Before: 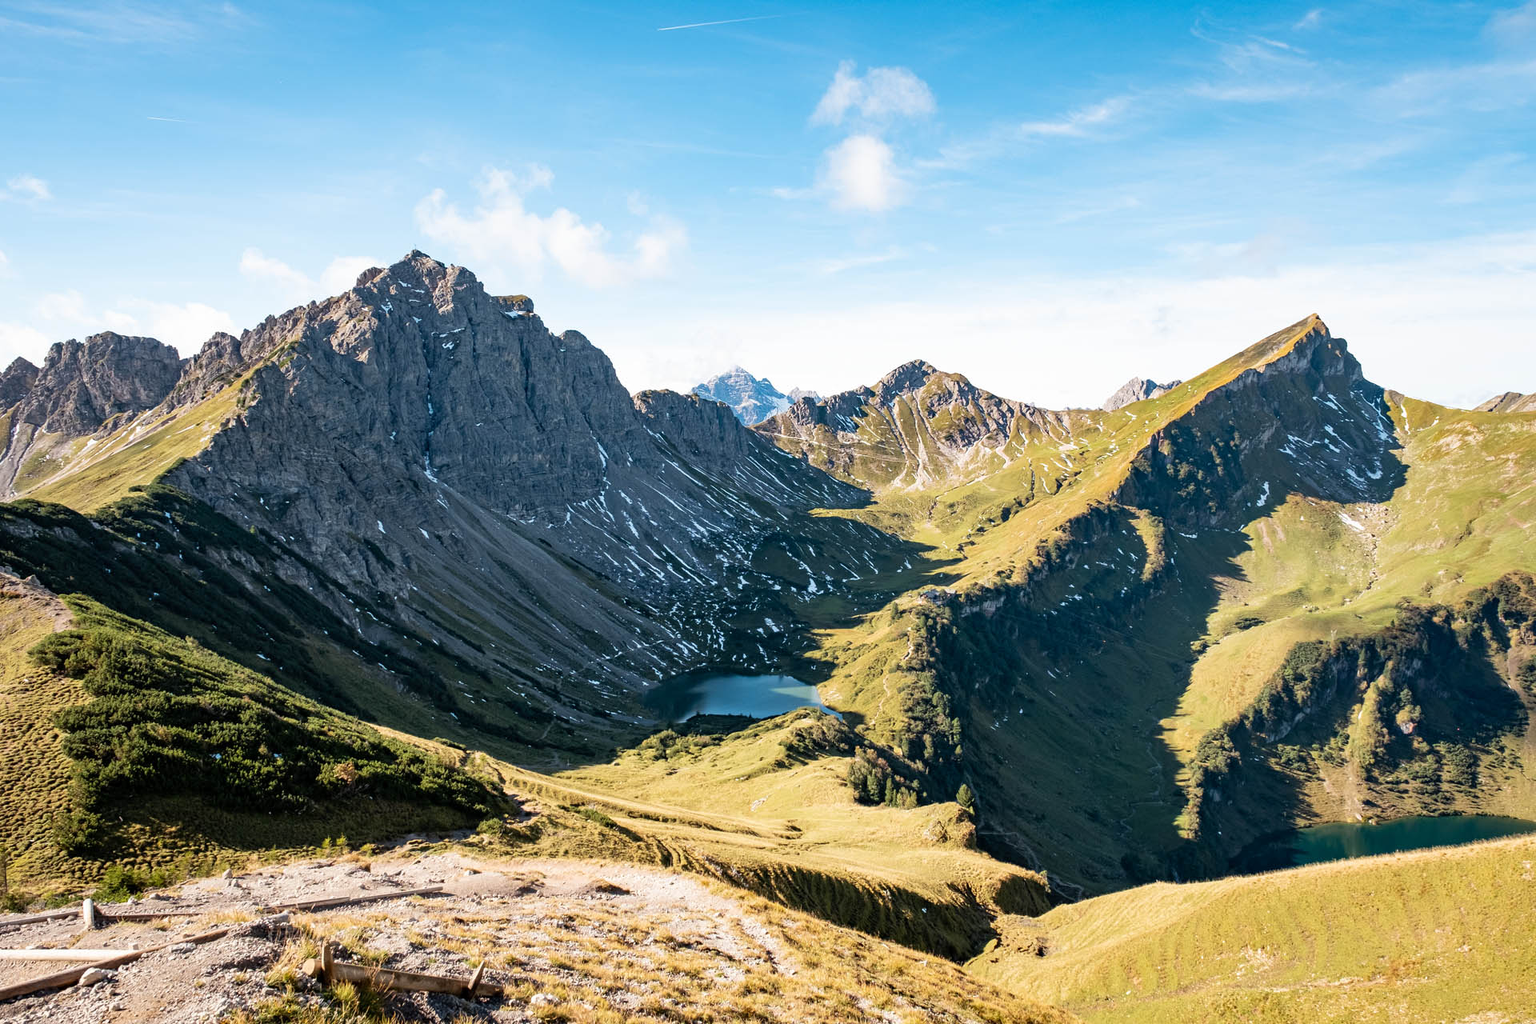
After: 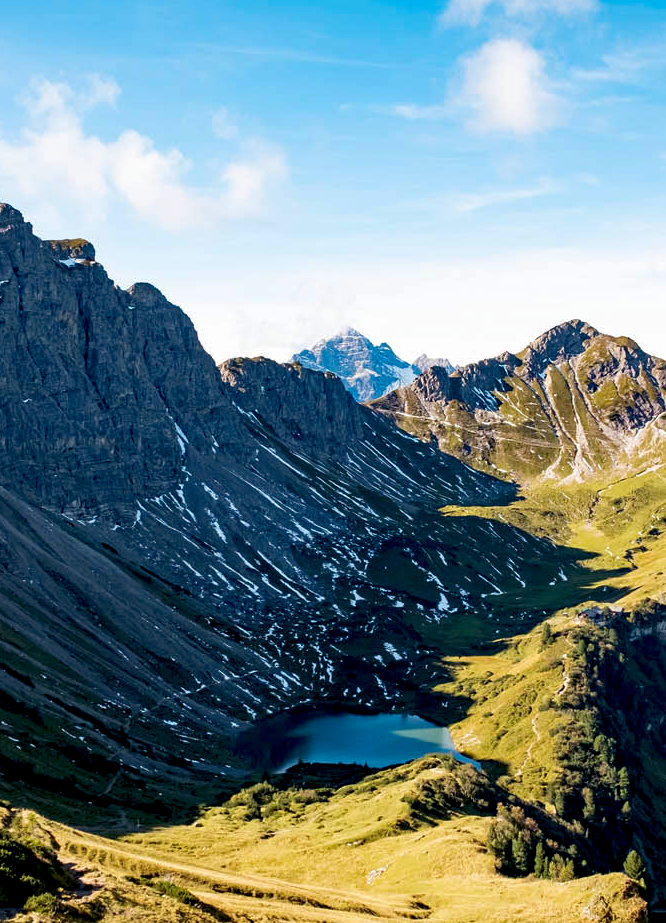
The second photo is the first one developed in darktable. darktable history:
crop and rotate: left 29.822%, top 10.197%, right 35.478%, bottom 17.654%
contrast brightness saturation: brightness -0.09
haze removal: strength 0.239, distance 0.247, compatibility mode true, adaptive false
exposure: black level correction 0.012, compensate highlight preservation false
color balance rgb: shadows lift › chroma 2.986%, shadows lift › hue 279.67°, linear chroma grading › shadows -9.695%, linear chroma grading › global chroma 20.087%, perceptual saturation grading › global saturation -12.181%, global vibrance 20%
